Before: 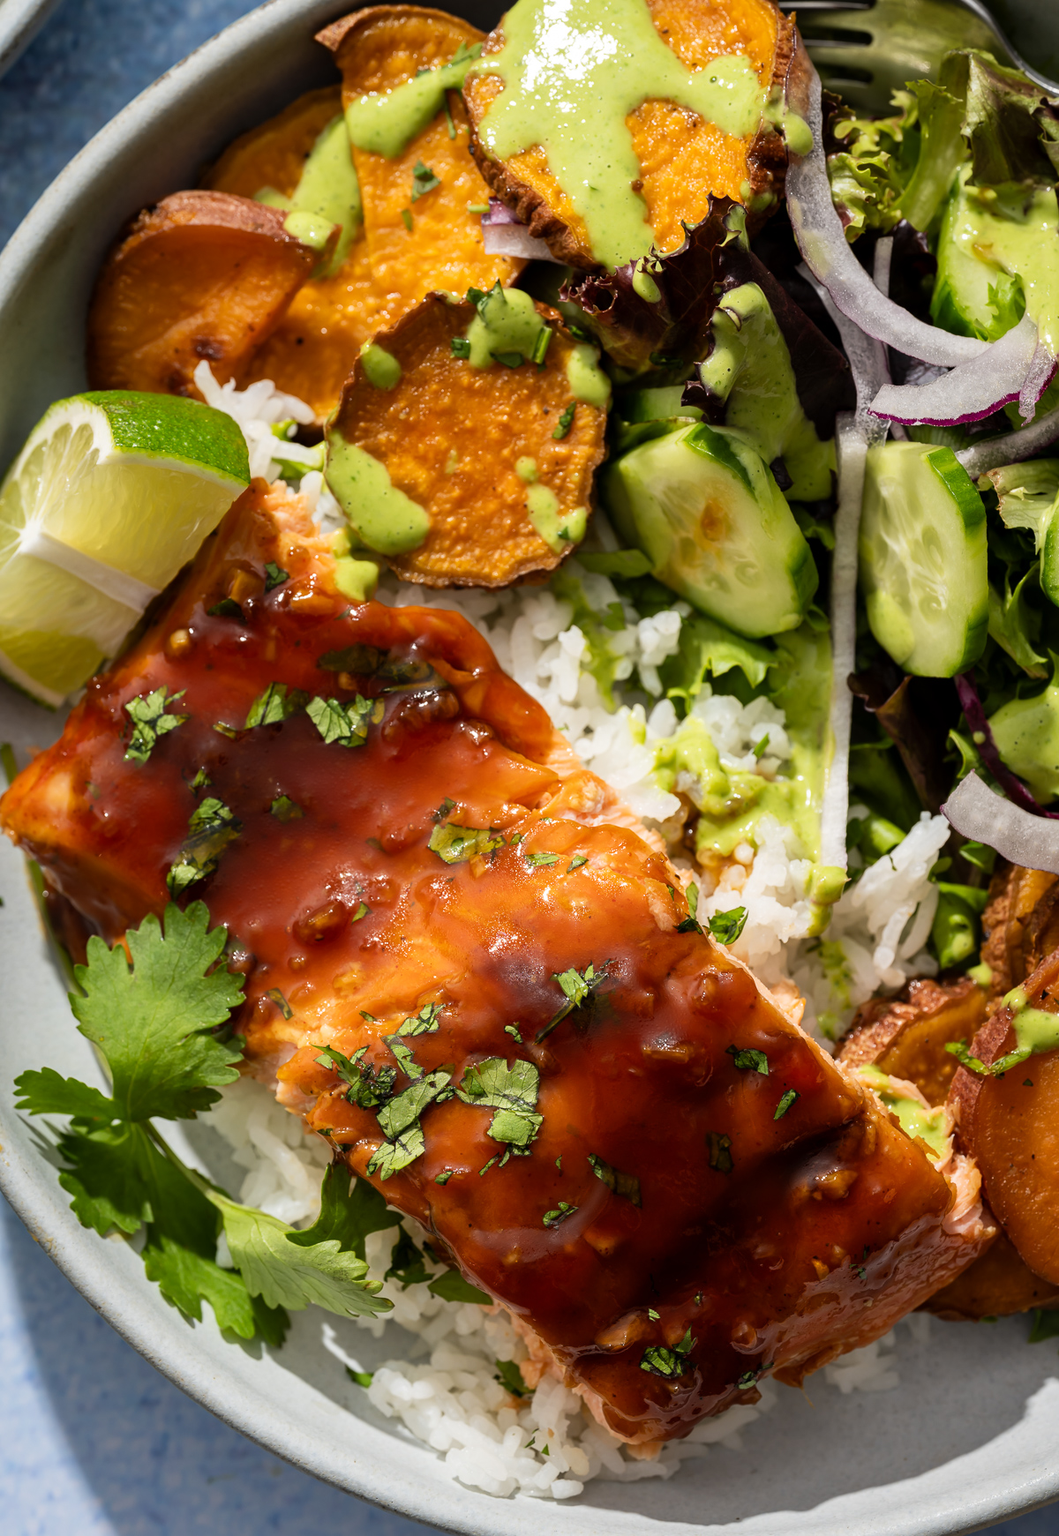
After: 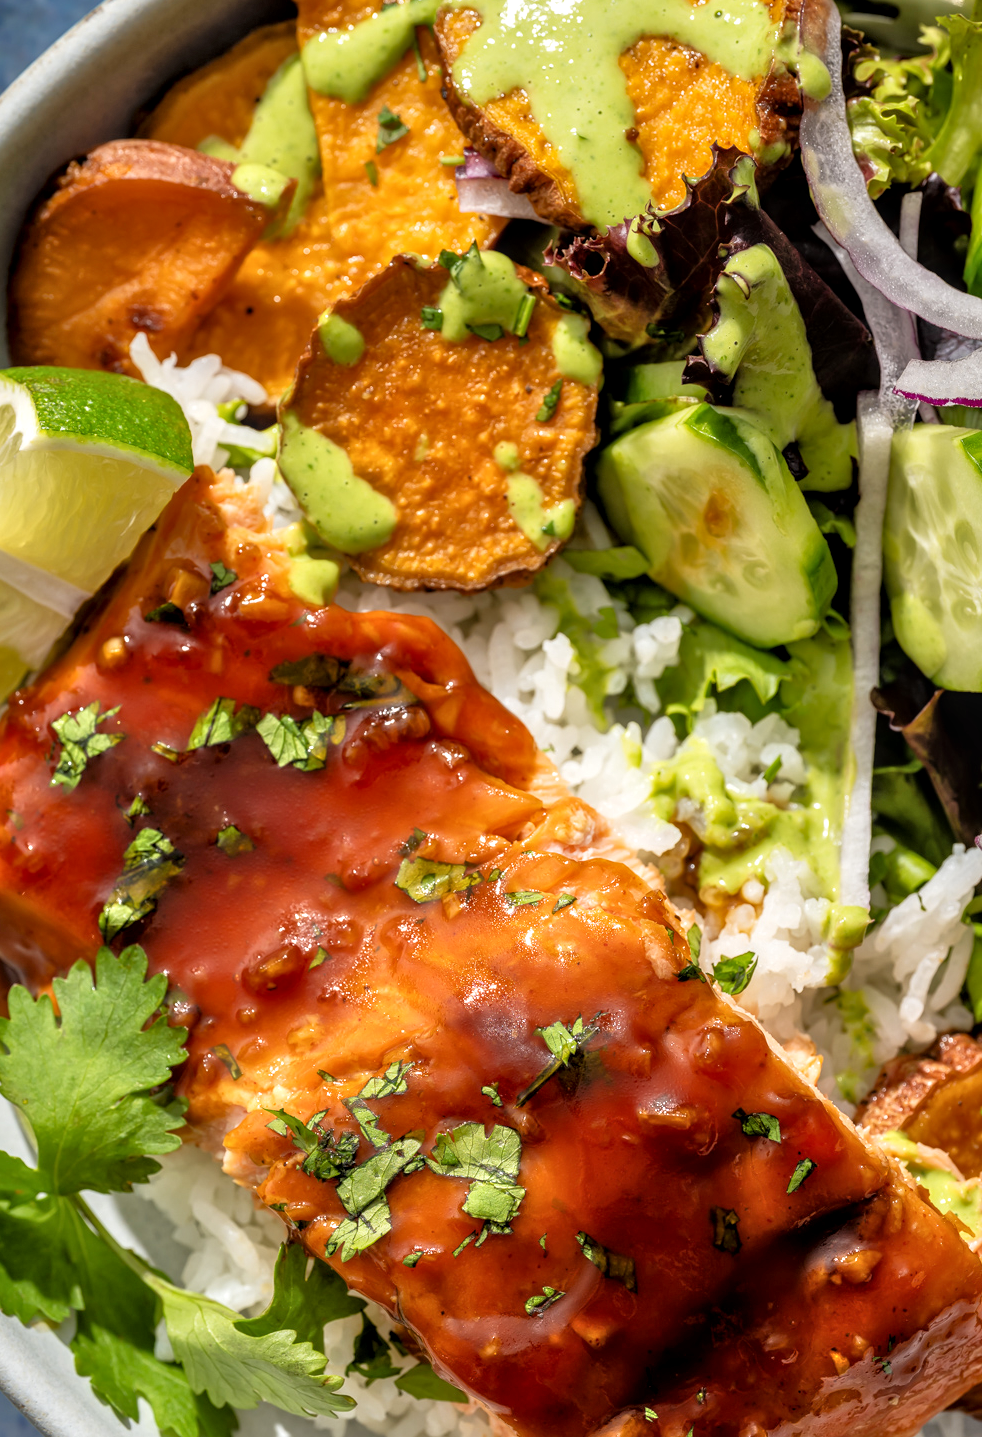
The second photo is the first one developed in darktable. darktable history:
crop and rotate: left 7.57%, top 4.386%, right 10.587%, bottom 13.028%
local contrast: detail 130%
tone equalizer: -7 EV 0.164 EV, -6 EV 0.624 EV, -5 EV 1.14 EV, -4 EV 1.31 EV, -3 EV 1.18 EV, -2 EV 0.6 EV, -1 EV 0.165 EV
base curve: preserve colors none
